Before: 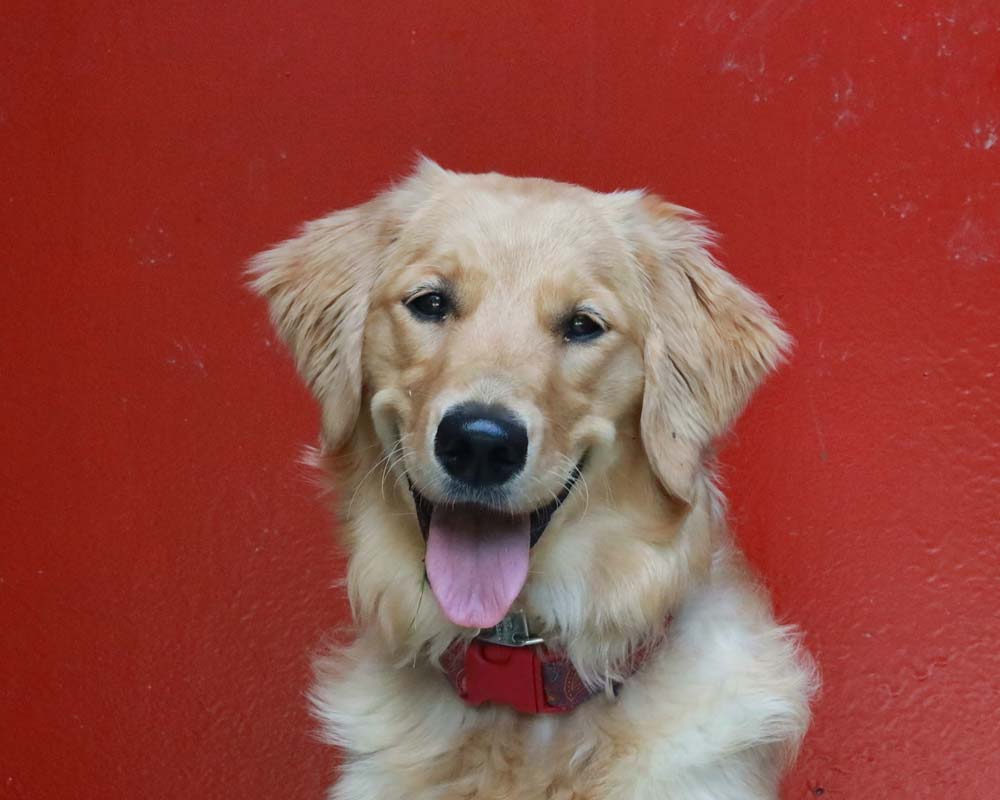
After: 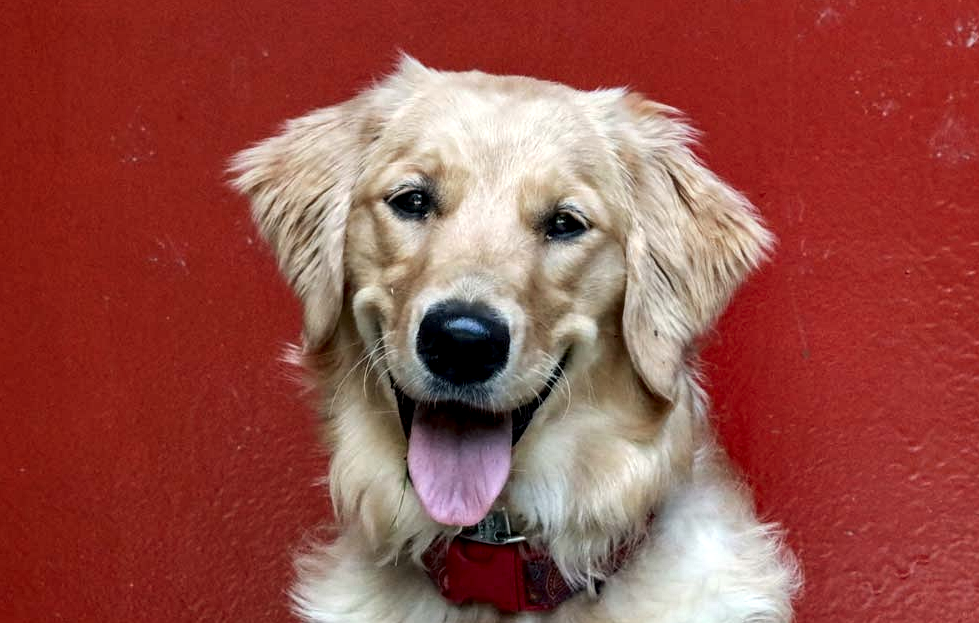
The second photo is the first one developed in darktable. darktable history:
local contrast: highlights 19%, detail 186%
color balance rgb: on, module defaults
crop and rotate: left 1.814%, top 12.818%, right 0.25%, bottom 9.225%
